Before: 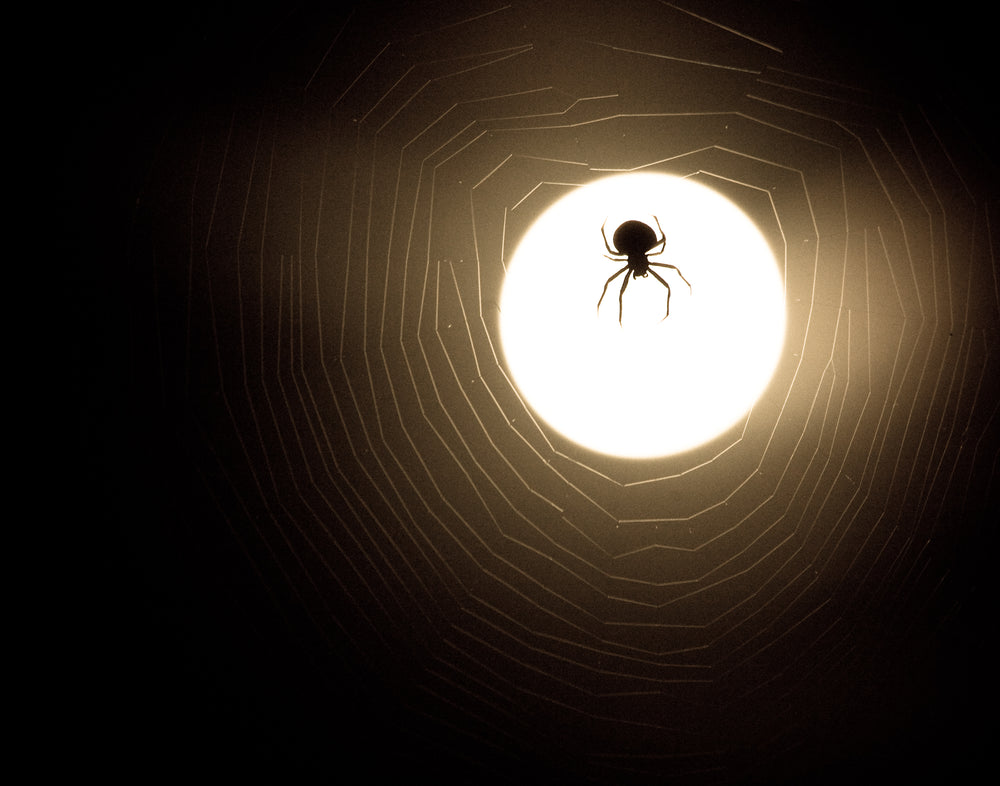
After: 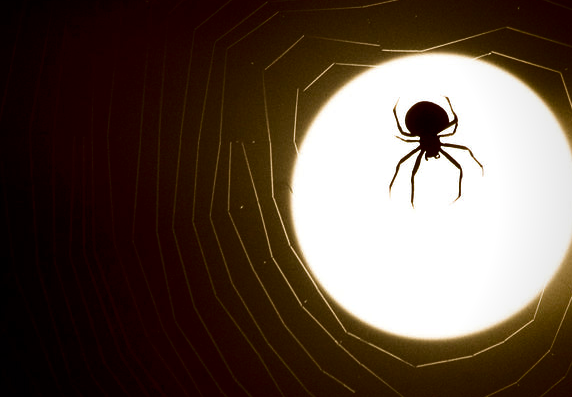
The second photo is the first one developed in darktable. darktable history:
crop: left 20.896%, top 15.248%, right 21.826%, bottom 34.142%
contrast brightness saturation: contrast 0.093, brightness -0.606, saturation 0.165
vignetting: fall-off start 76.47%, fall-off radius 28.41%, brightness -0.221, saturation 0.149, width/height ratio 0.97
color correction: highlights b* 0.012, saturation 1.09
